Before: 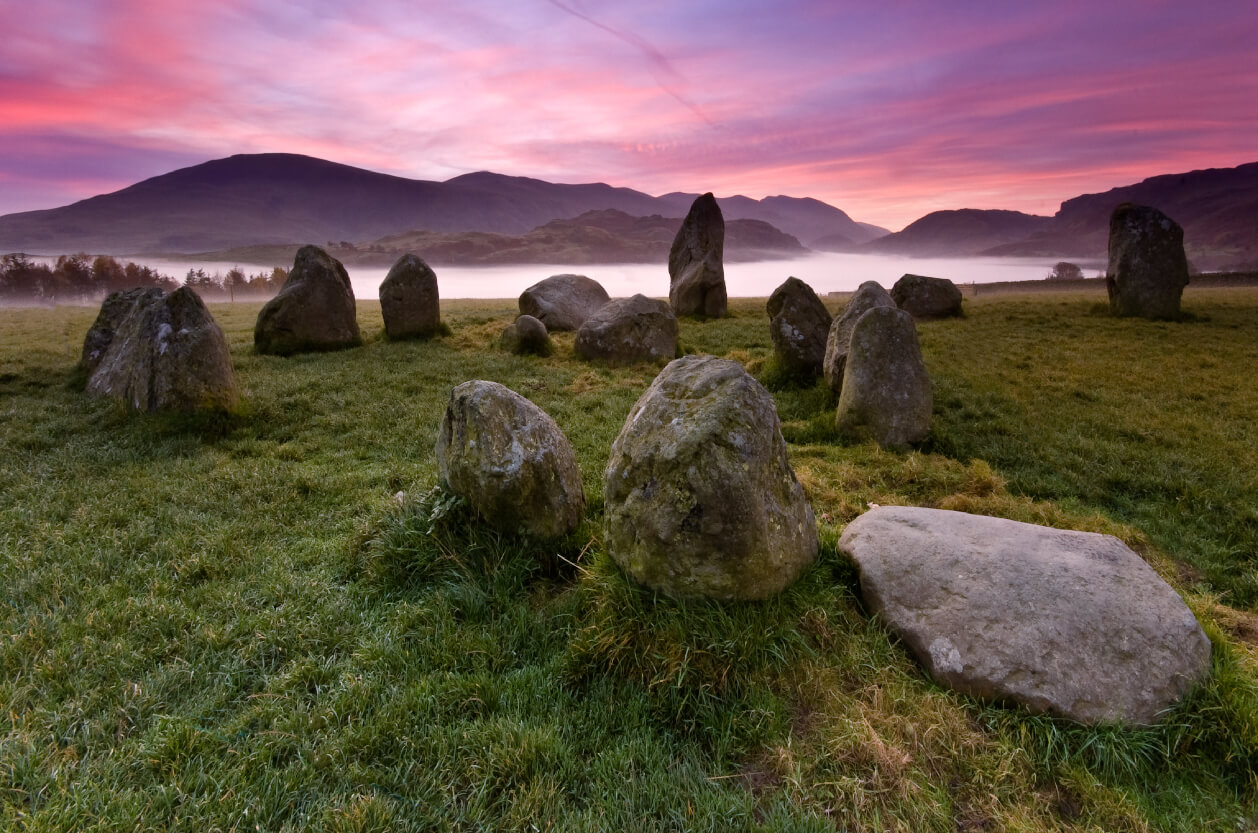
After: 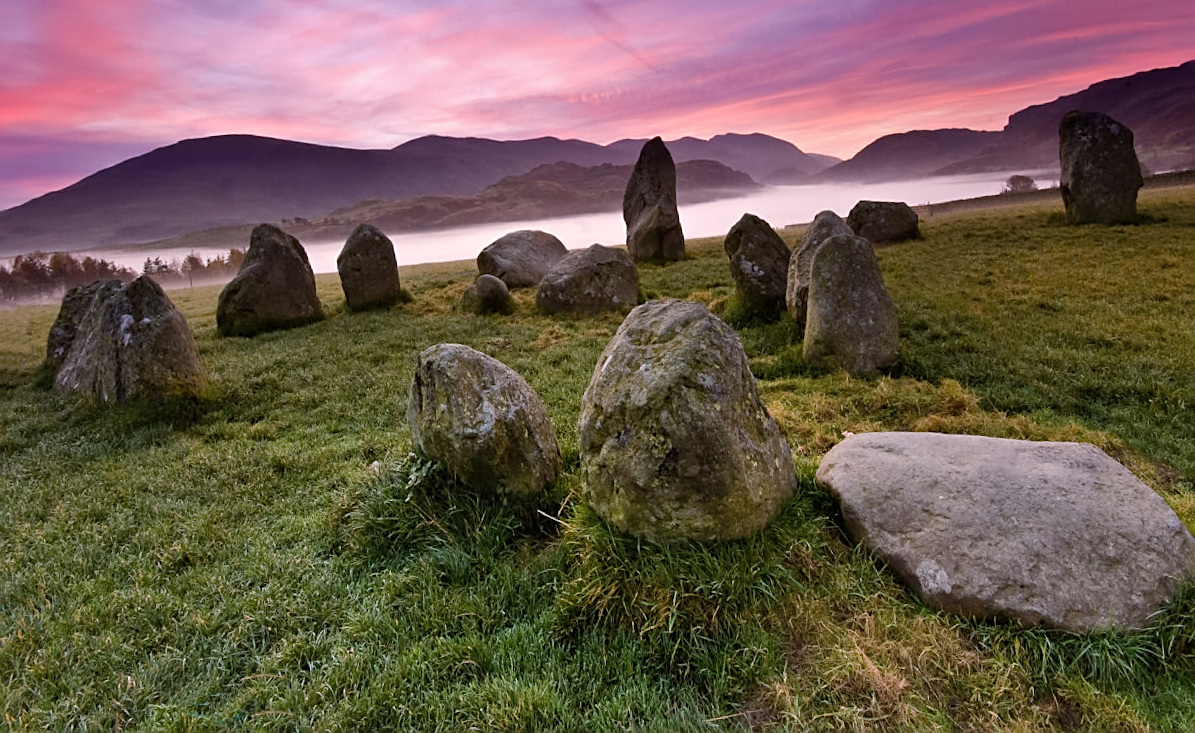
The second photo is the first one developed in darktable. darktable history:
sharpen: on, module defaults
shadows and highlights: soften with gaussian
rotate and perspective: rotation -5°, crop left 0.05, crop right 0.952, crop top 0.11, crop bottom 0.89
